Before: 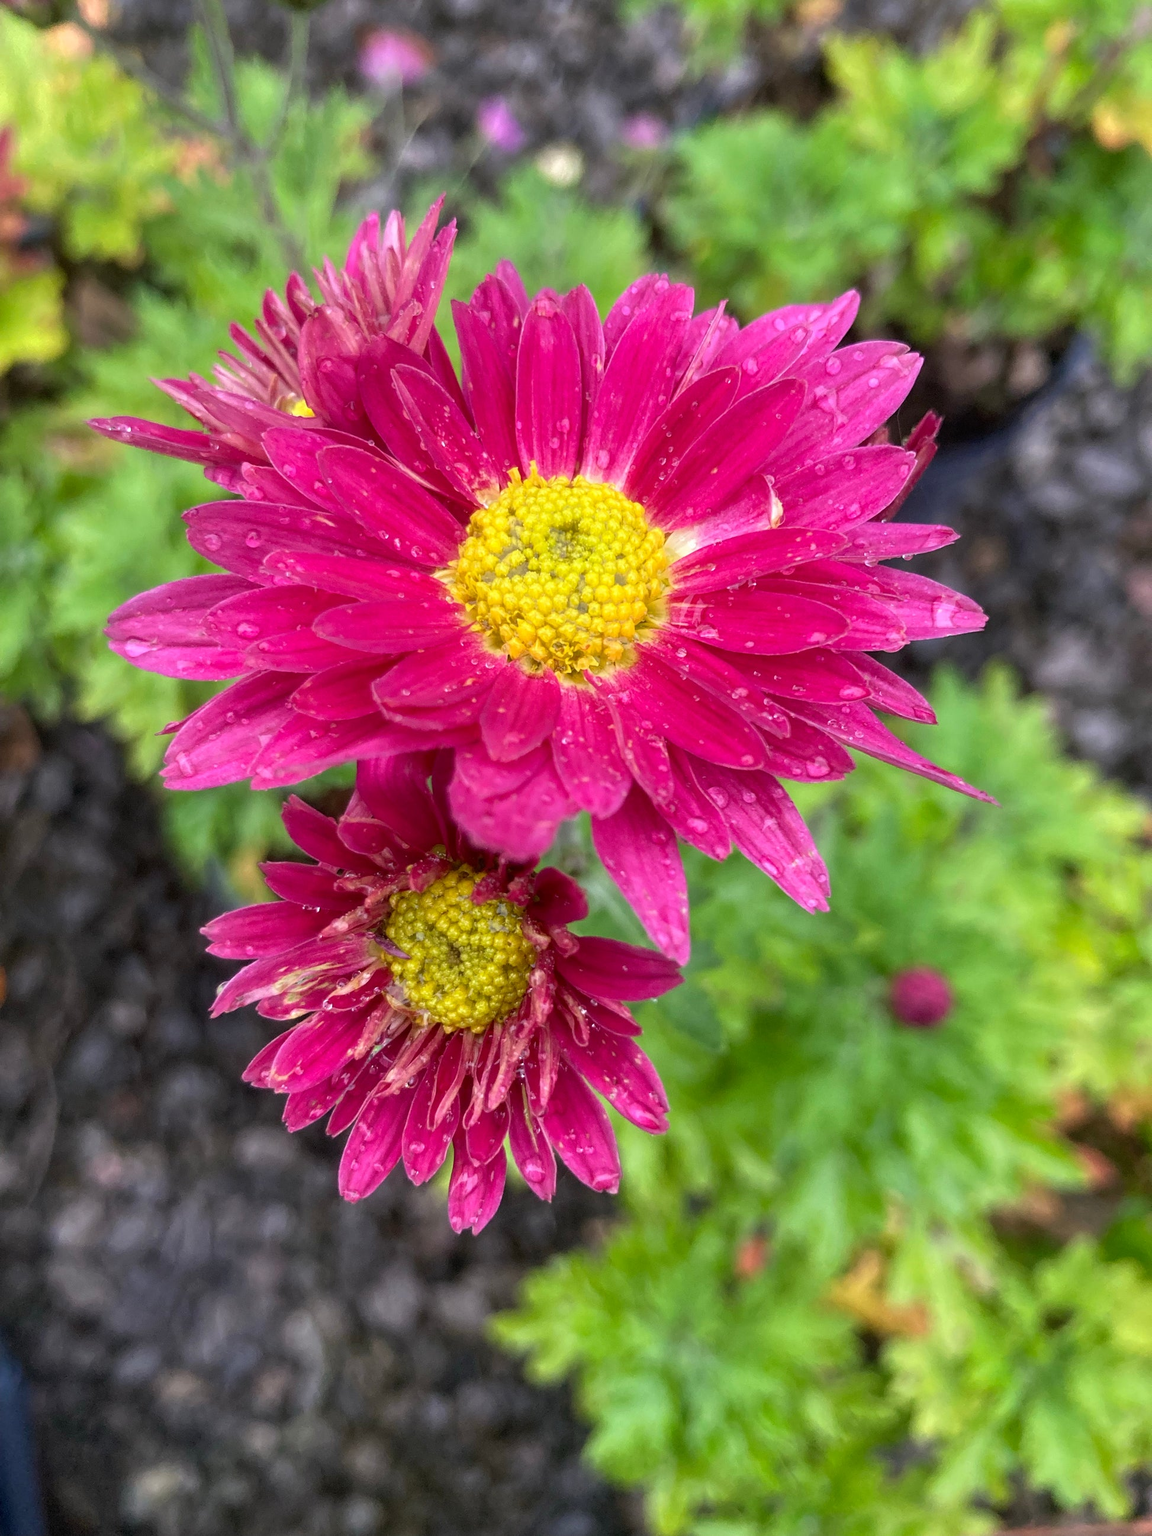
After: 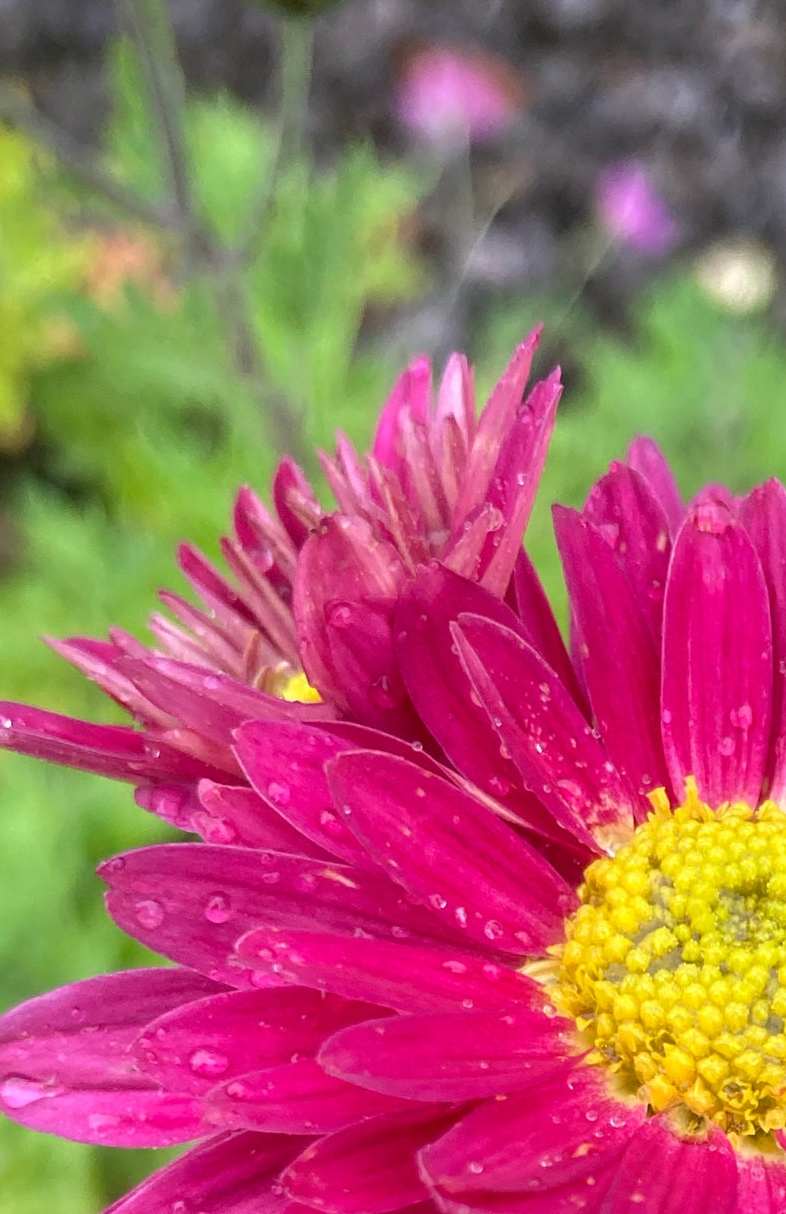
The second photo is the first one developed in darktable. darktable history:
crop and rotate: left 10.809%, top 0.115%, right 48.758%, bottom 53.088%
